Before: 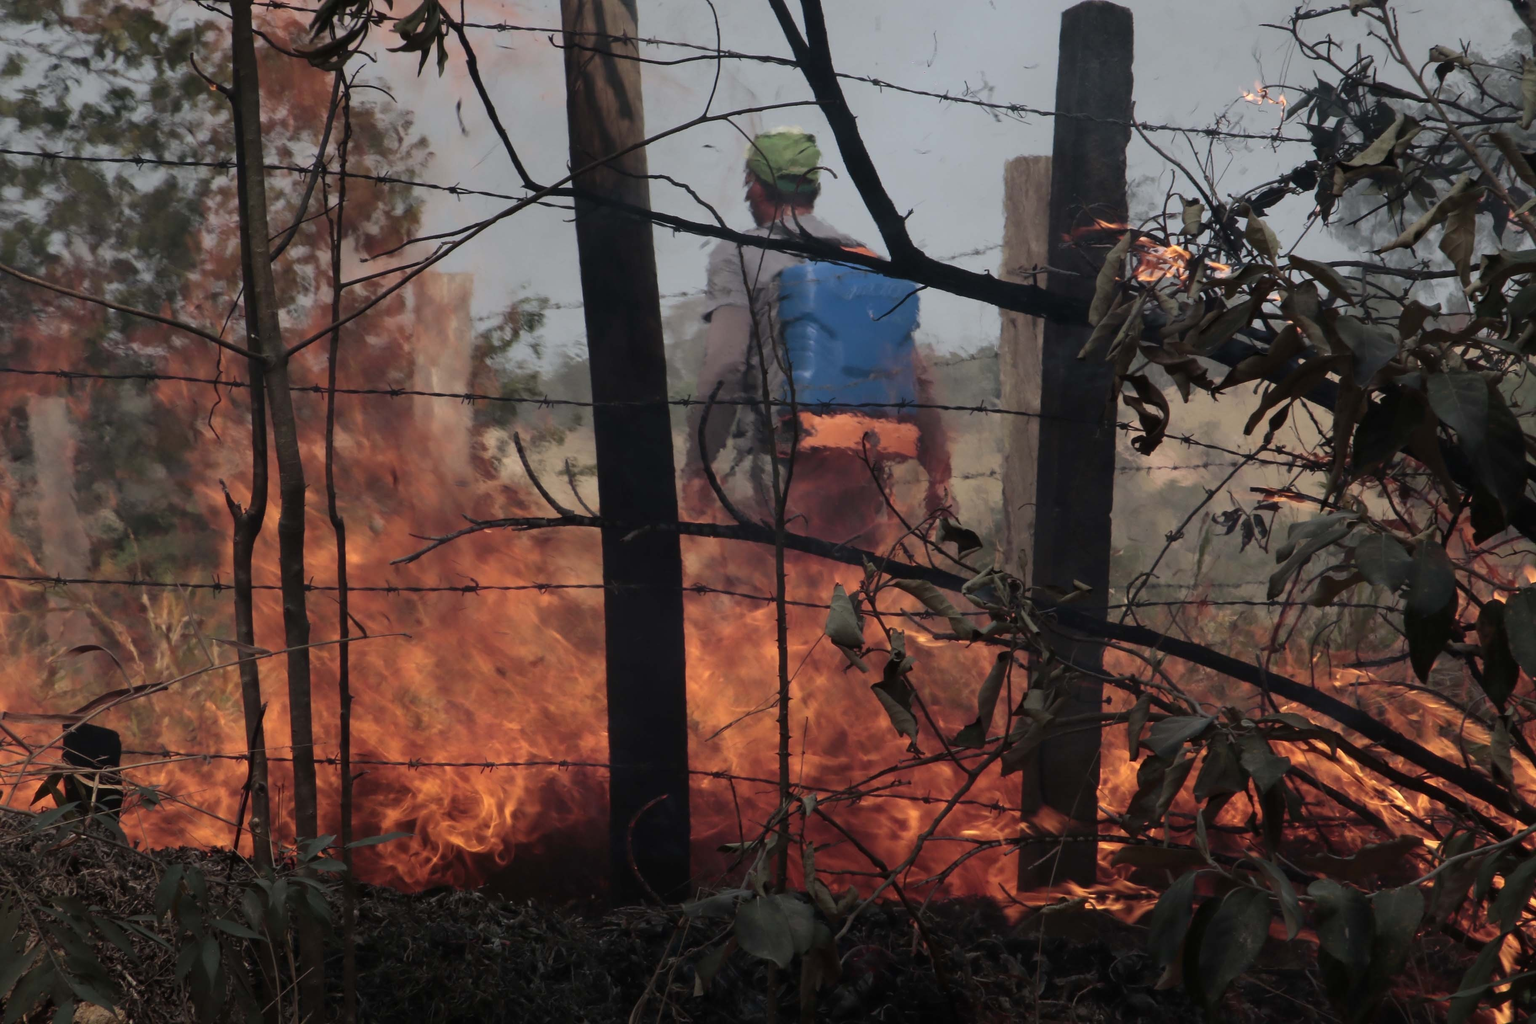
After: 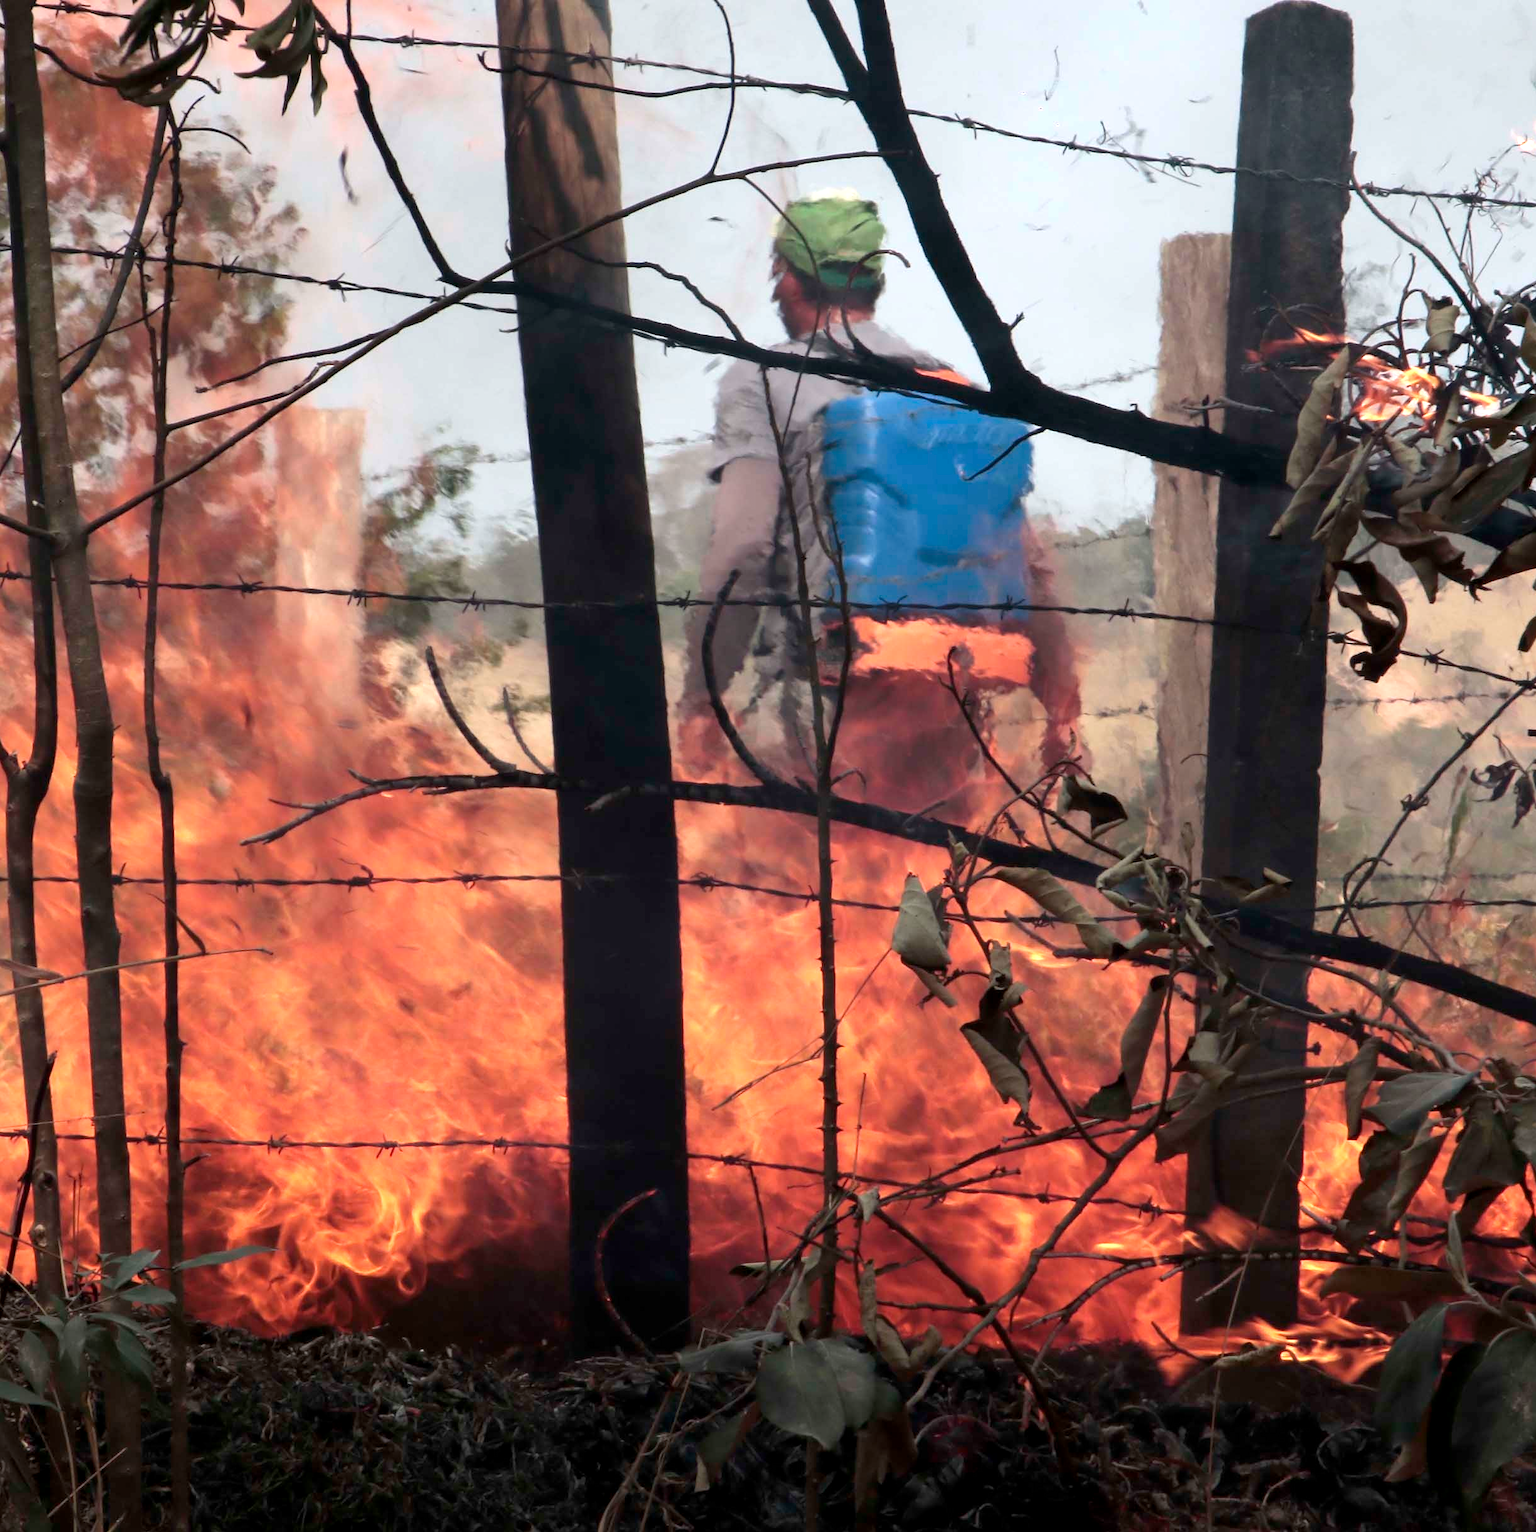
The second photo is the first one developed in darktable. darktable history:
exposure: black level correction 0.001, exposure 1.131 EV, compensate highlight preservation false
crop and rotate: left 14.947%, right 18.231%
